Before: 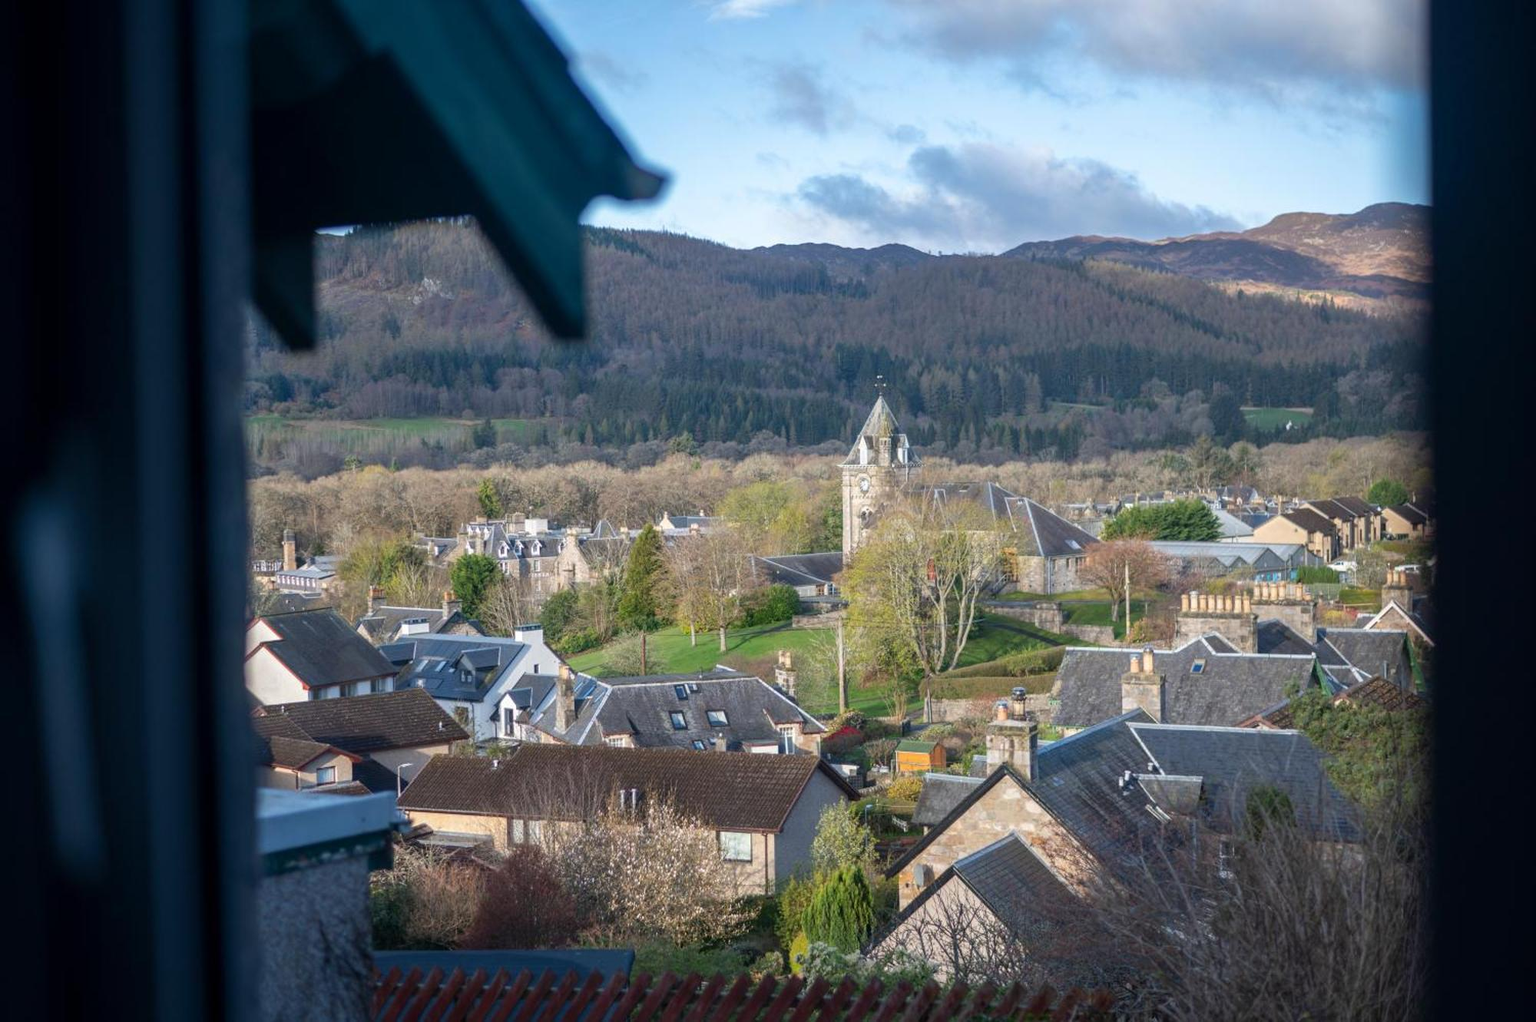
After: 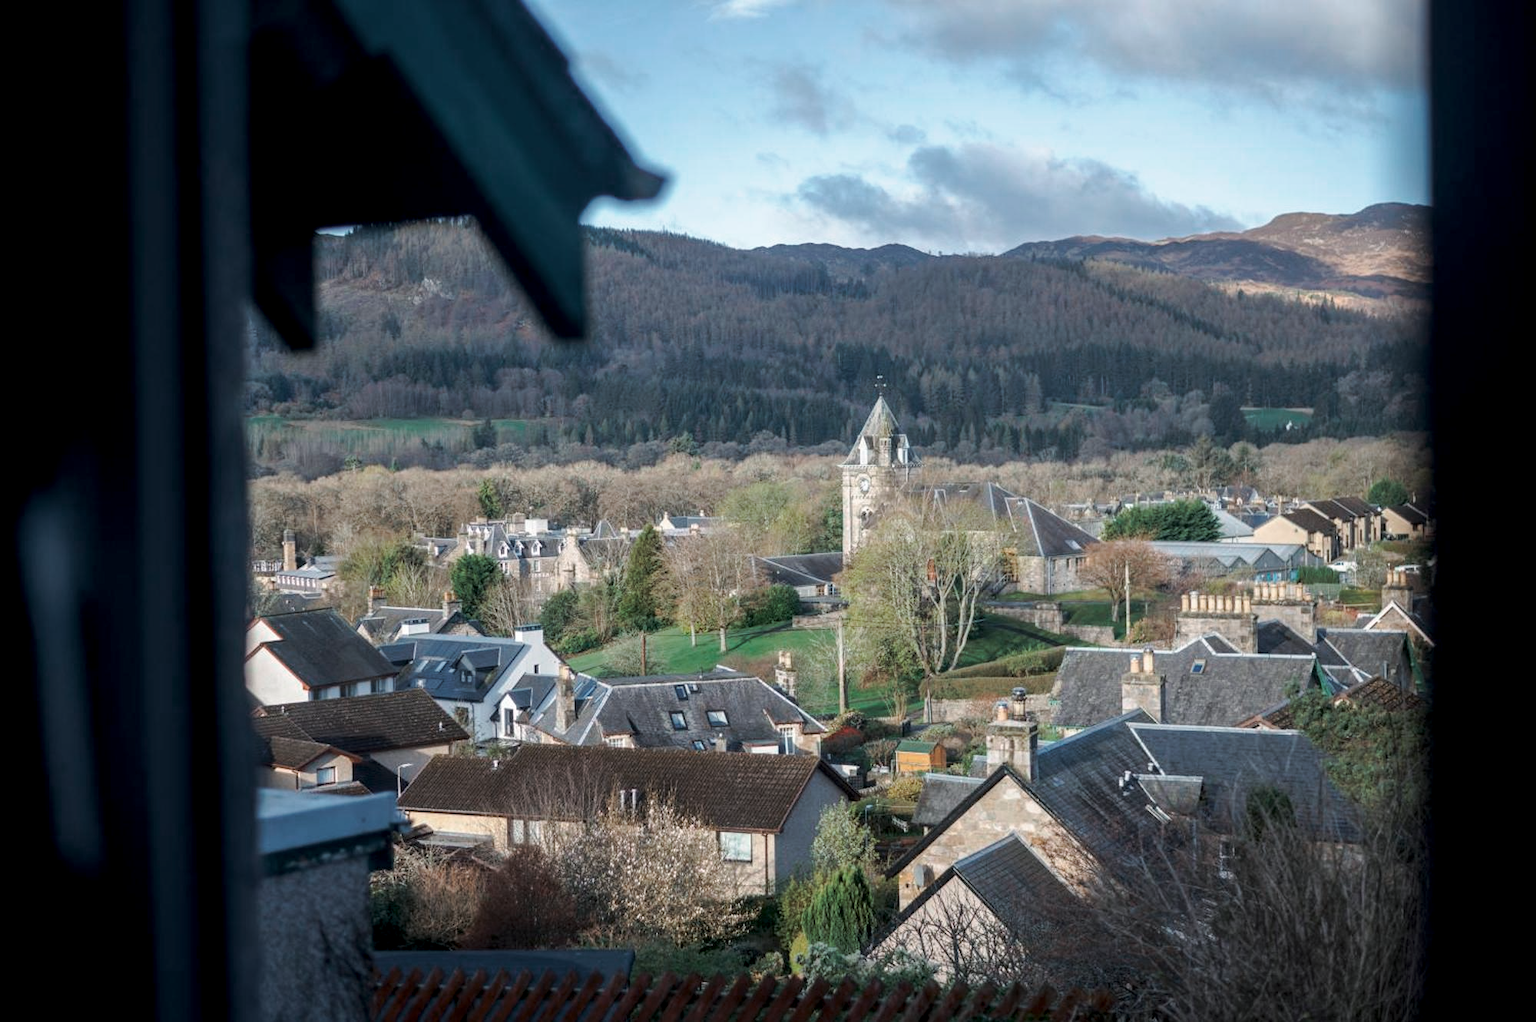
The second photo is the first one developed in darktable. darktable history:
tone curve: curves: ch0 [(0, 0) (0.003, 0.003) (0.011, 0.01) (0.025, 0.023) (0.044, 0.041) (0.069, 0.064) (0.1, 0.092) (0.136, 0.125) (0.177, 0.163) (0.224, 0.207) (0.277, 0.255) (0.335, 0.309) (0.399, 0.375) (0.468, 0.459) (0.543, 0.548) (0.623, 0.629) (0.709, 0.716) (0.801, 0.808) (0.898, 0.911) (1, 1)], preserve colors none
color look up table: target L [79.37, 65.77, 52.32, 40.56, 200.05, 100, 76.07, 67.61, 66.26, 61.53, 53.03, 57.39, 49.65, 38.72, 59.79, 59.15, 47.79, 37.23, 35.22, 17.8, 66.83, 68.22, 51.07, 50.25, 0 ×25], target a [-0.997, -20.12, -33.51, -11.18, -0.007, 0, 0.36, 12.26, 12.56, 24.45, -0.325, 32, 35.15, 12.79, 4.973, 29.53, 3.138, -0.363, 16.61, 0.023, -27.25, -0.872, -17.98, -4.525, 0 ×25], target b [-0.602, 25.23, 8.609, 10.44, 0.085, 0.003, 39.14, 42.46, 13.41, 42.78, -0.056, 21.08, 30.17, 15.95, -11.6, 2.477, -26, -0.705, -8.42, -0.511, -8.38, -0.8, -21.49, -16.24, 0 ×25], num patches 24
